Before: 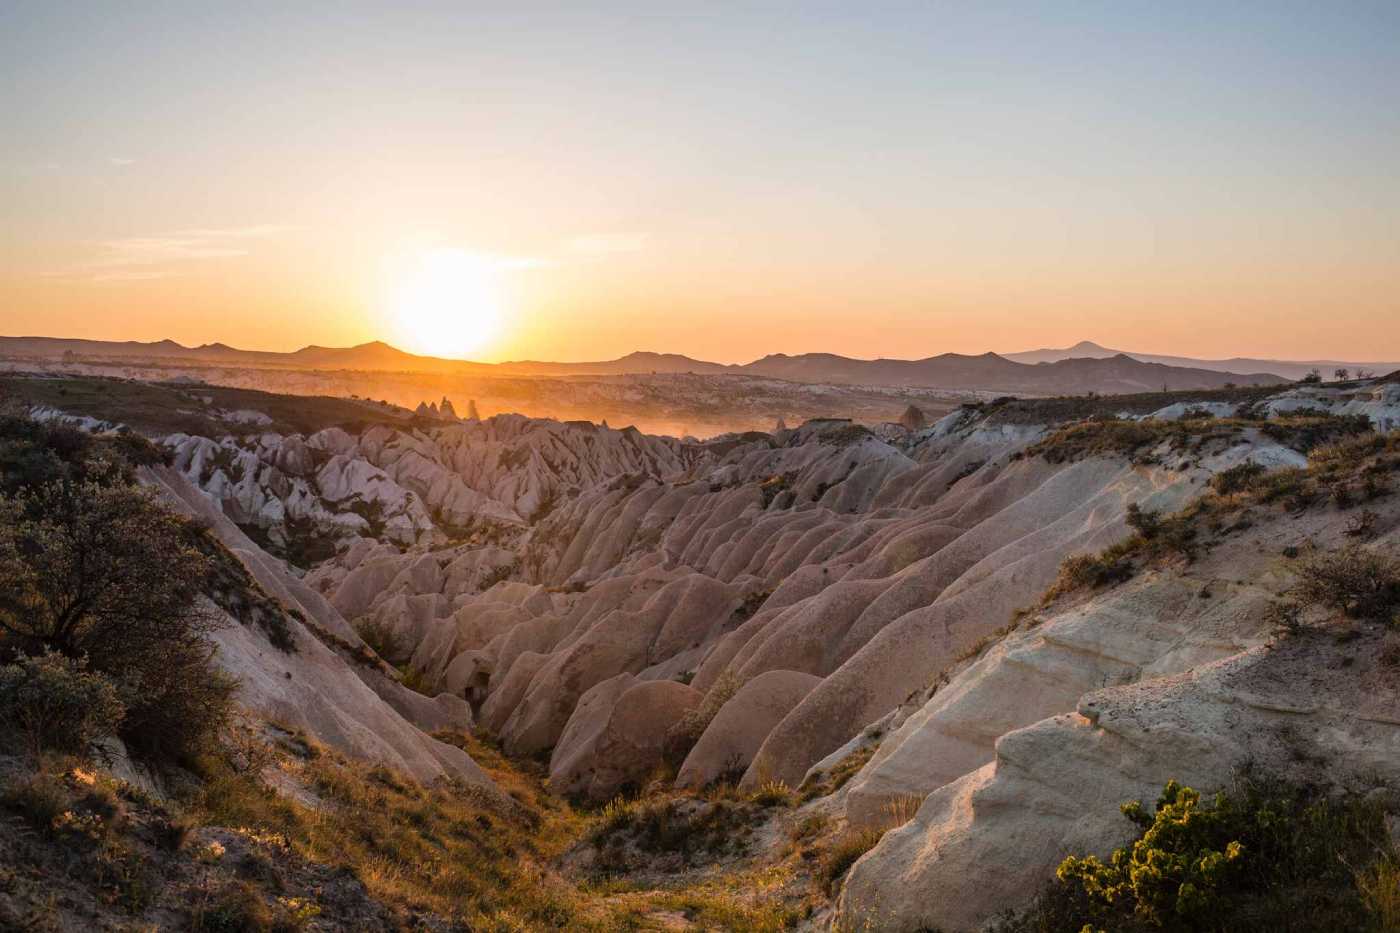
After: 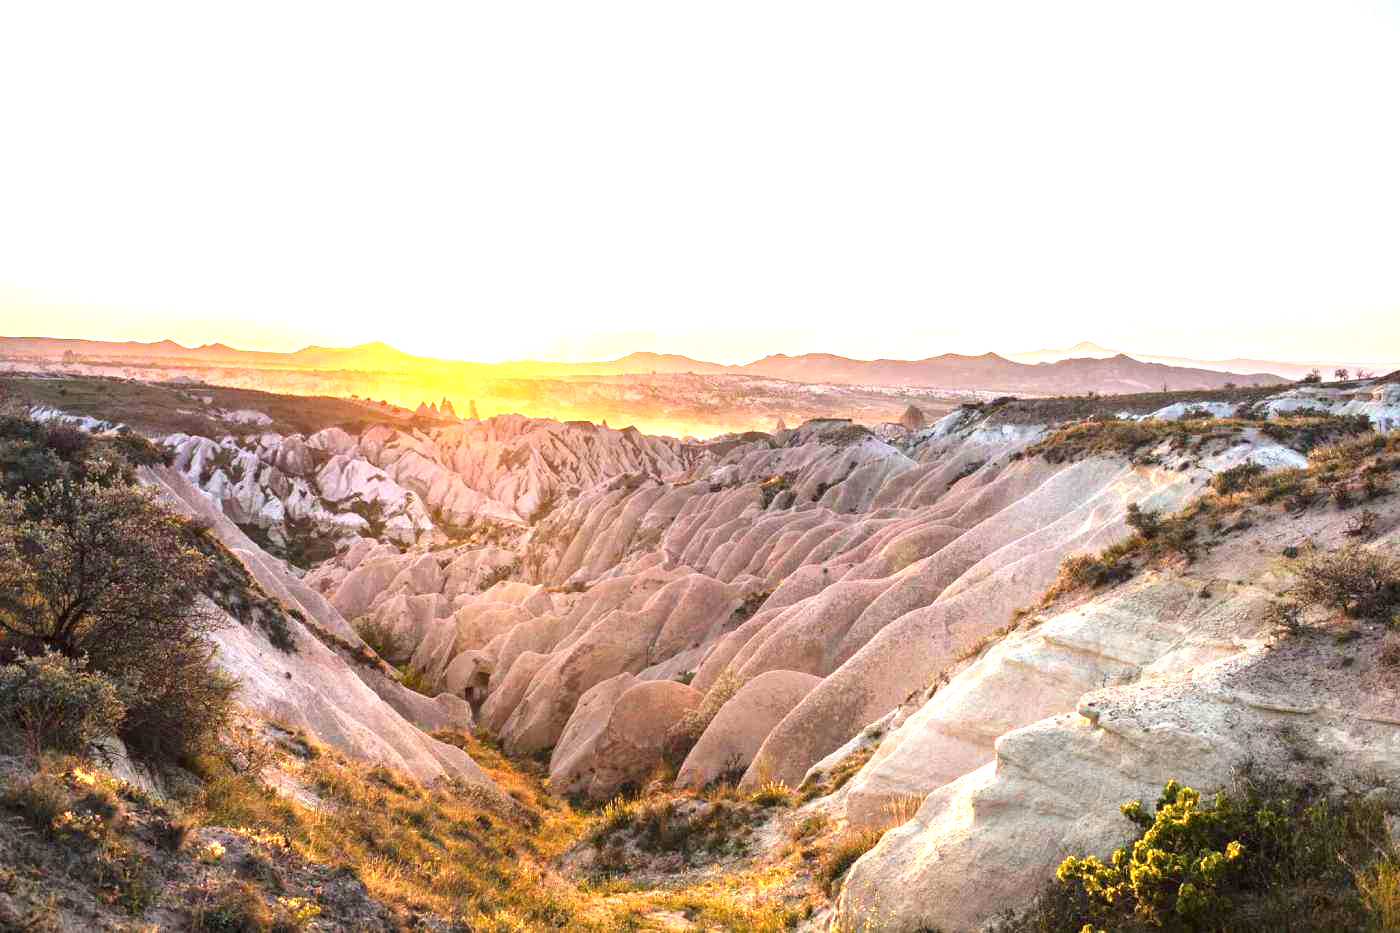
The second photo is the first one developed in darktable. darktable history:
exposure: exposure 2.015 EV, compensate exposure bias true, compensate highlight preservation false
